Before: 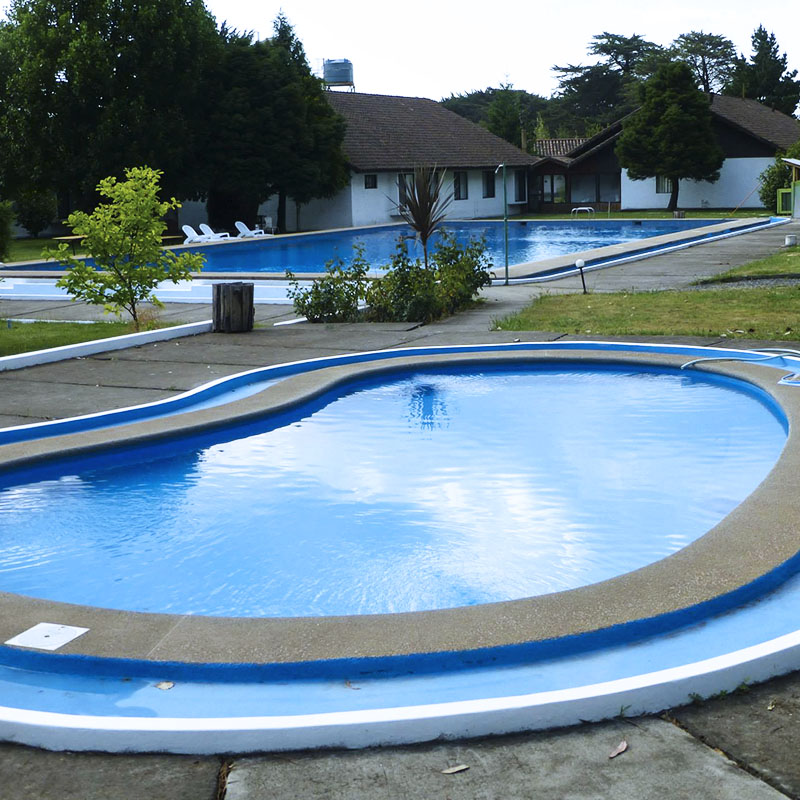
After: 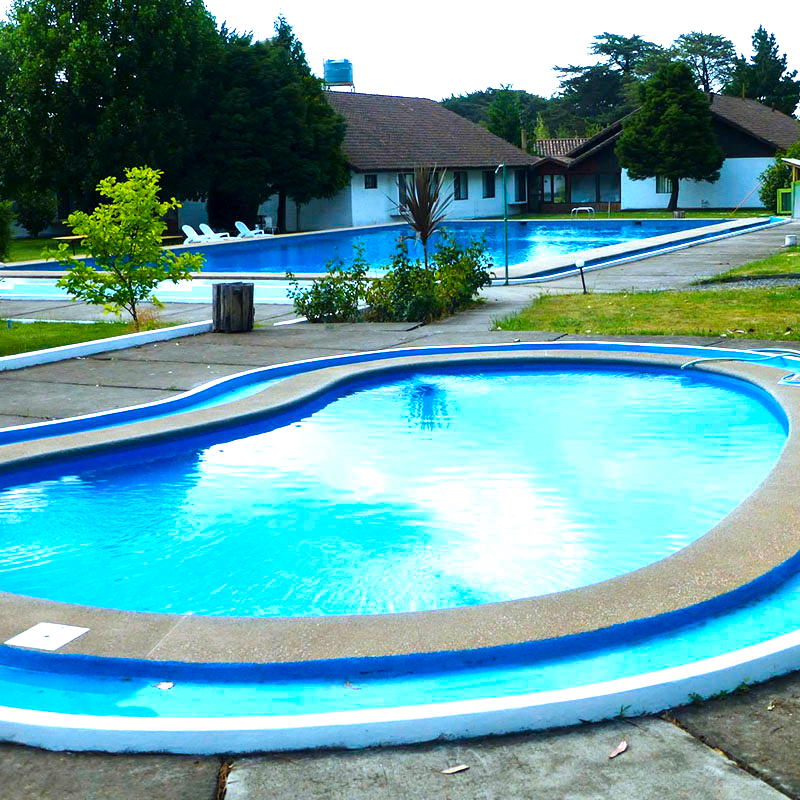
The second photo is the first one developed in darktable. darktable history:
exposure: black level correction 0, exposure 0.7 EV, compensate exposure bias true, compensate highlight preservation false
color balance rgb: perceptual saturation grading › global saturation 25%, global vibrance 20%
local contrast: mode bilateral grid, contrast 20, coarseness 50, detail 120%, midtone range 0.2
